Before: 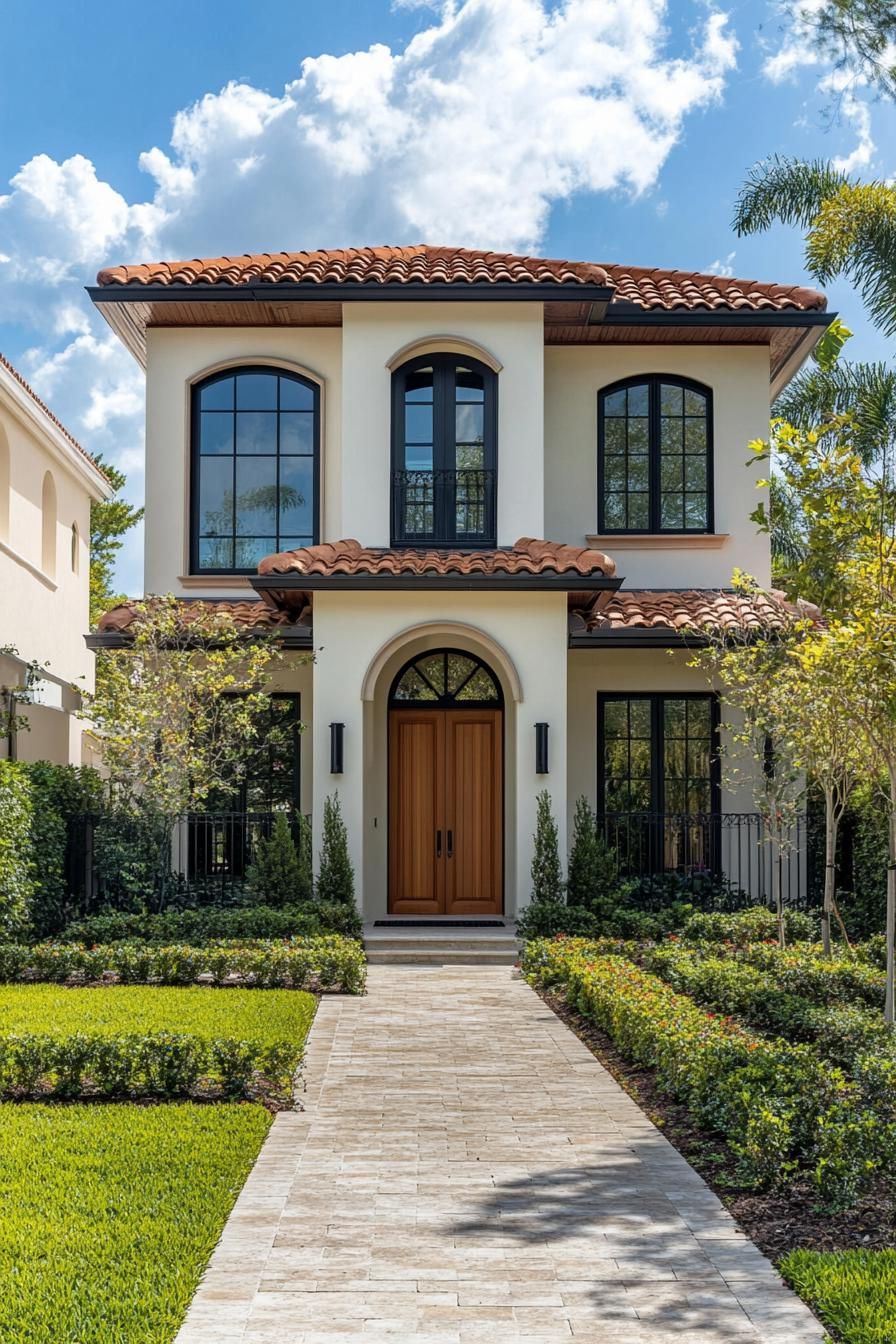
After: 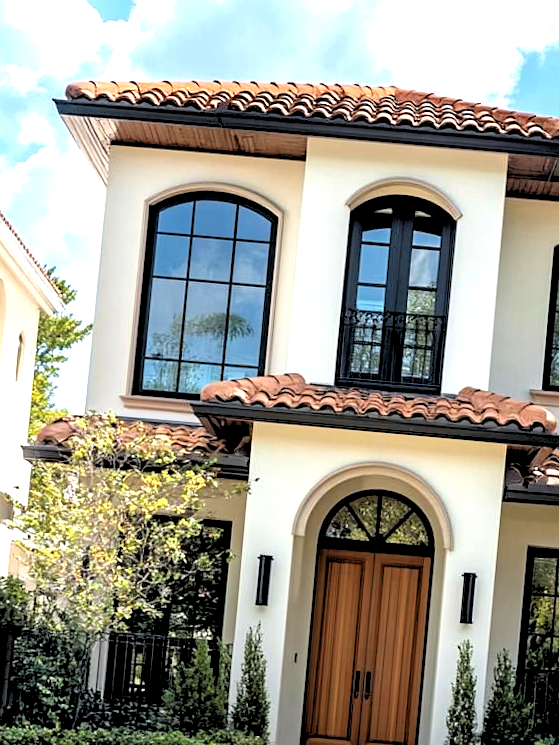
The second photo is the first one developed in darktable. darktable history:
sharpen: amount 0.2
exposure: black level correction 0, exposure 0.953 EV, compensate exposure bias true, compensate highlight preservation false
crop and rotate: angle -4.99°, left 2.122%, top 6.945%, right 27.566%, bottom 30.519%
rgb levels: levels [[0.029, 0.461, 0.922], [0, 0.5, 1], [0, 0.5, 1]]
